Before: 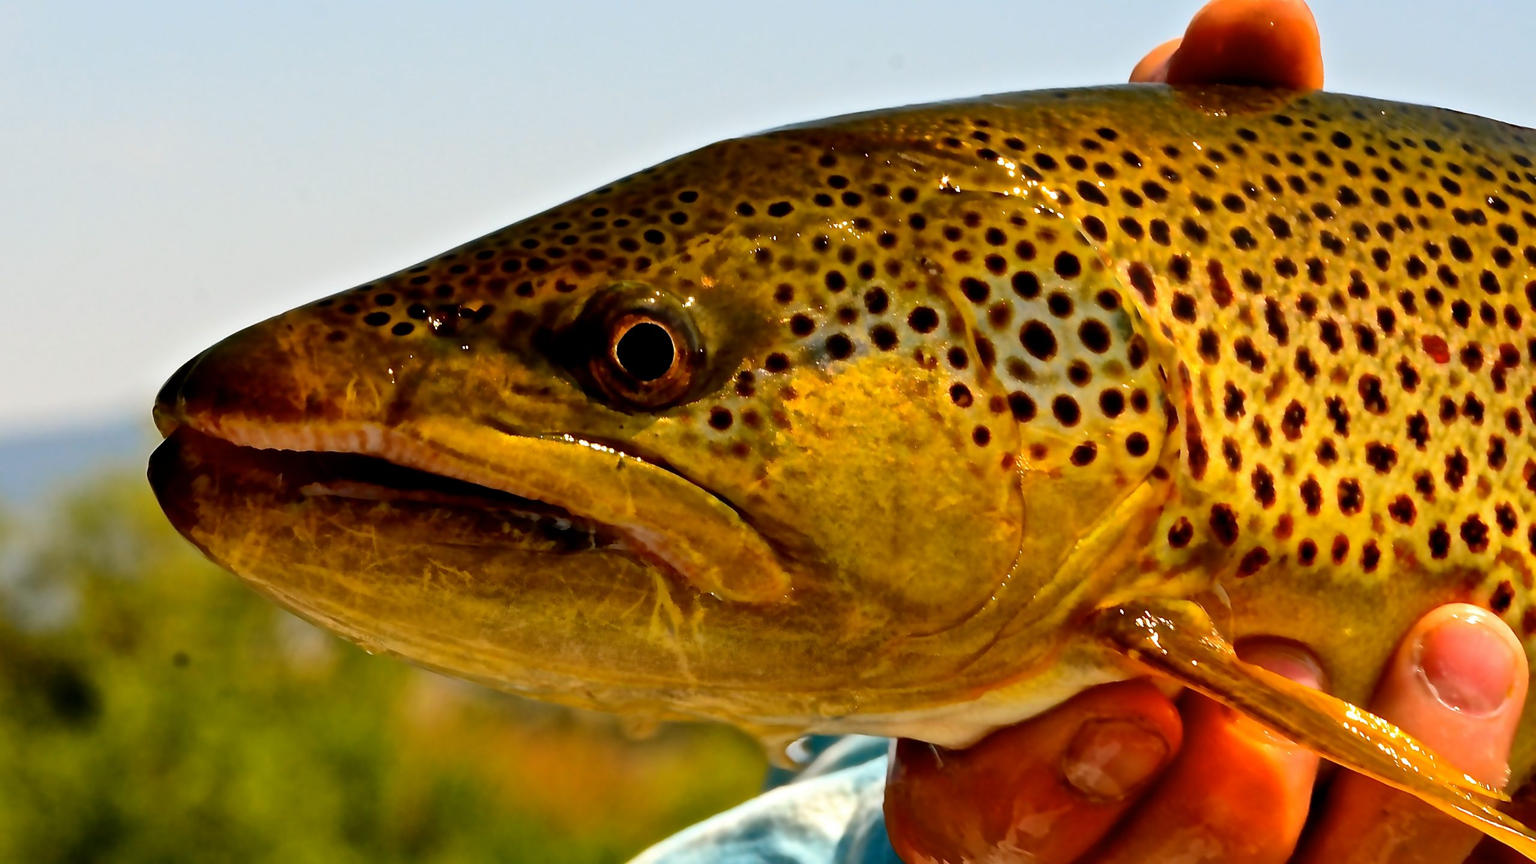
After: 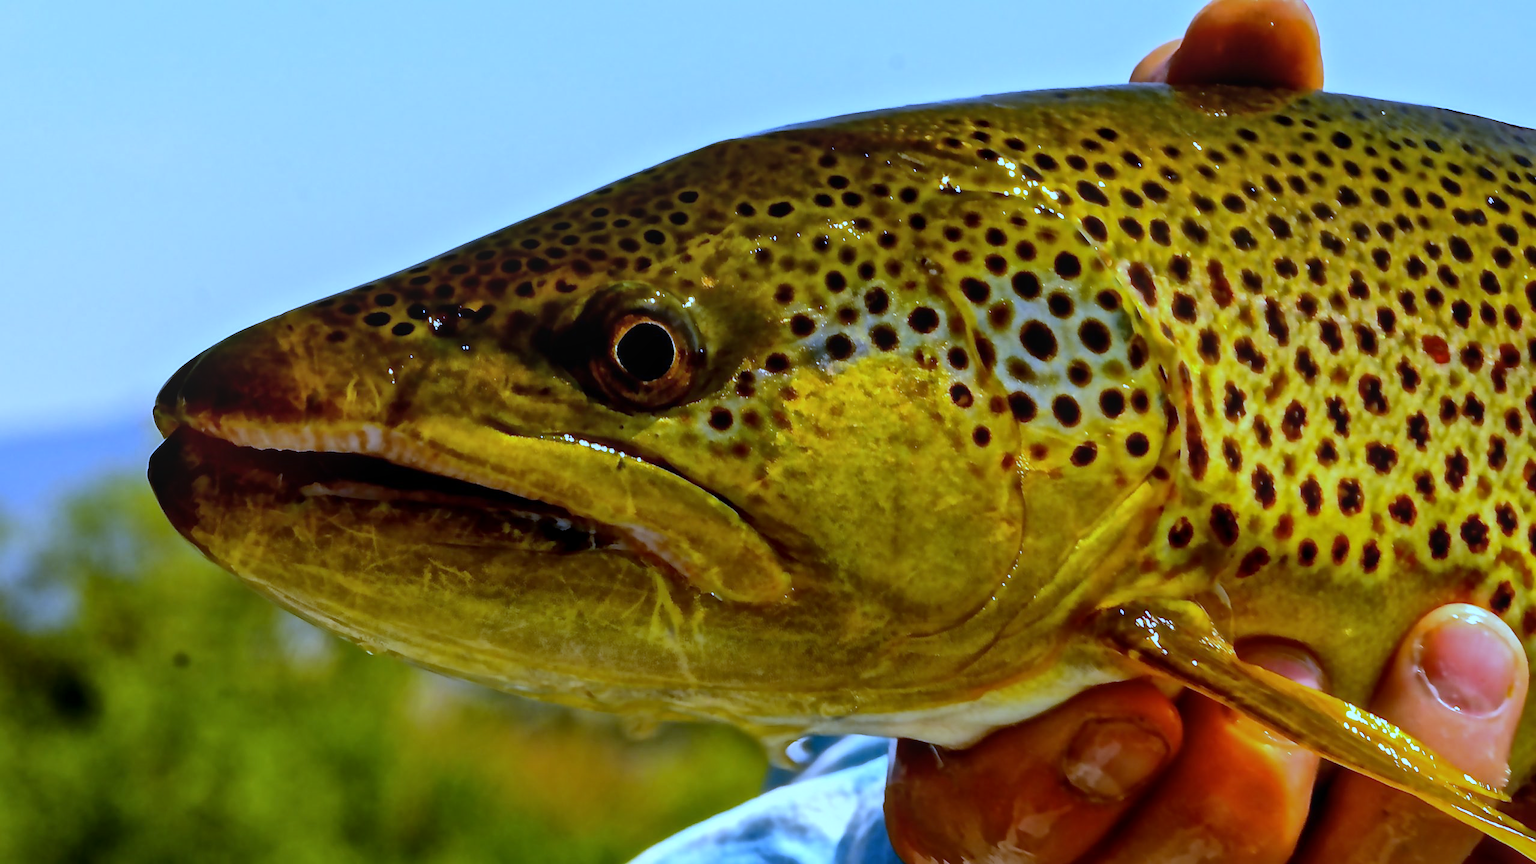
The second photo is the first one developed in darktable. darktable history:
white balance: red 0.766, blue 1.537
local contrast: detail 117%
